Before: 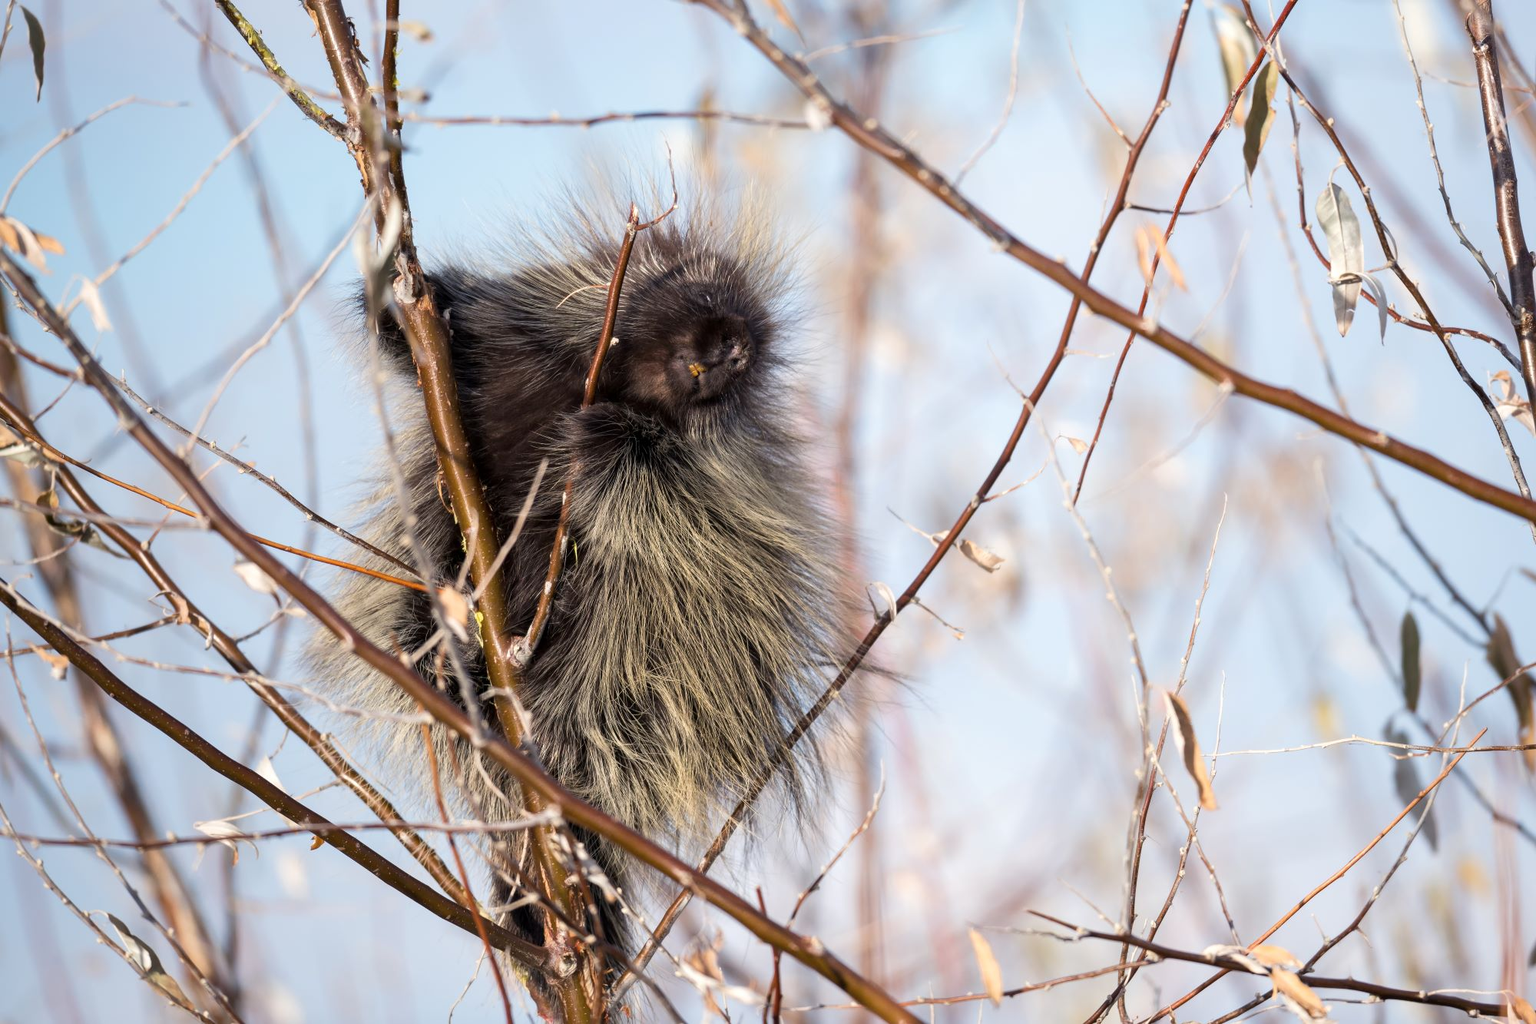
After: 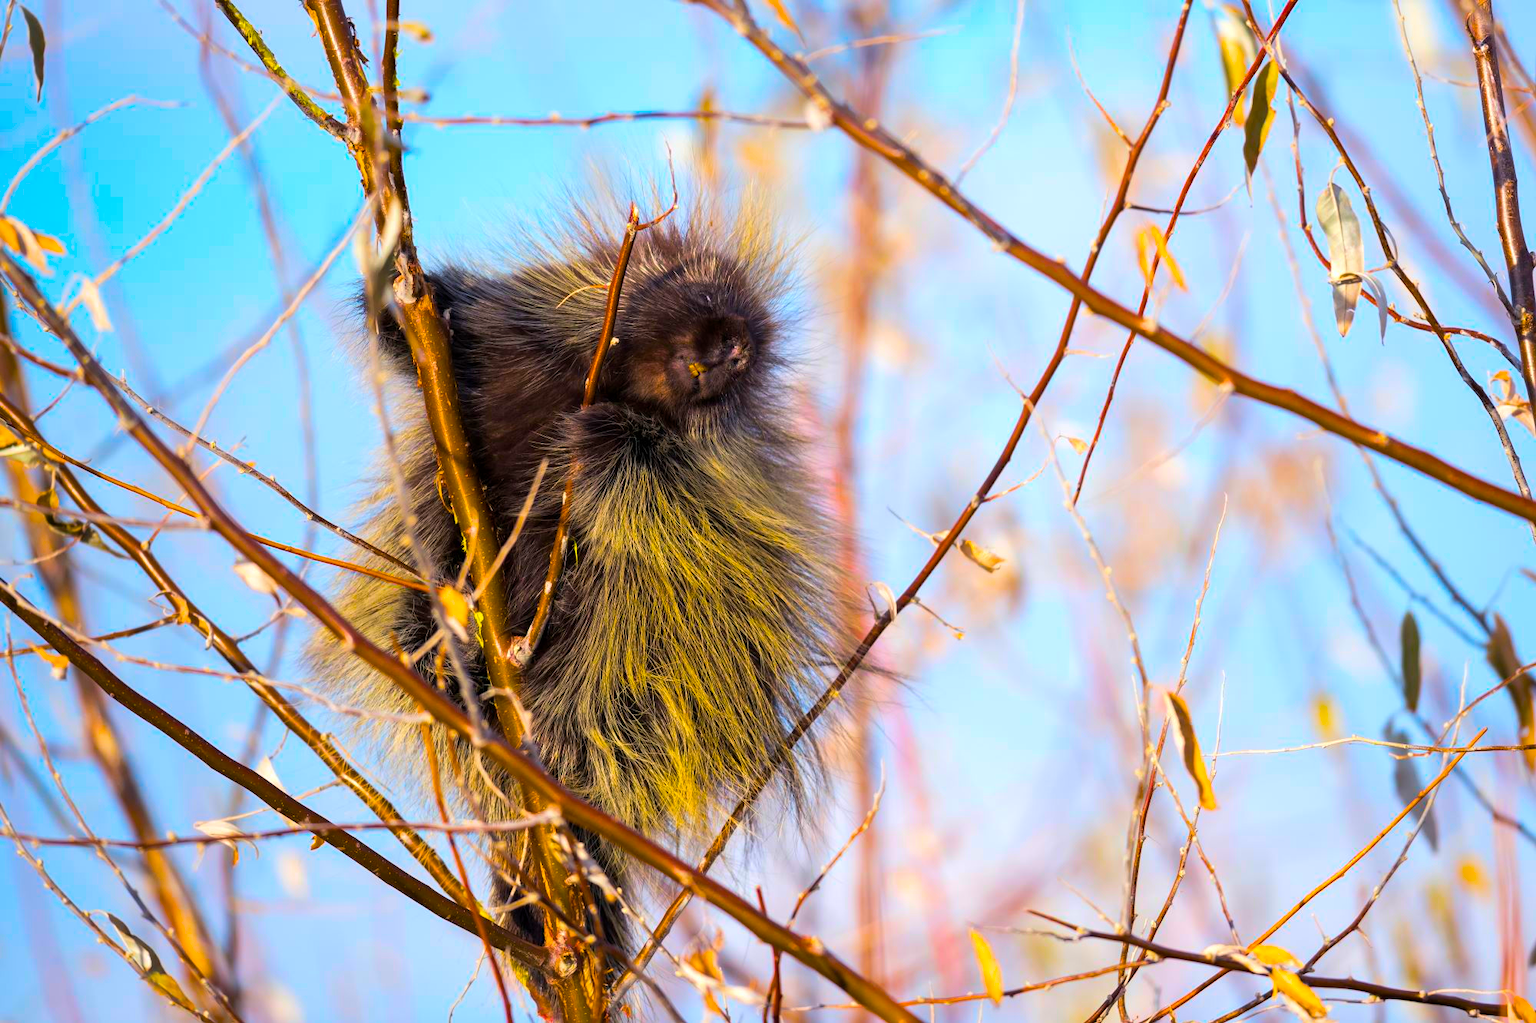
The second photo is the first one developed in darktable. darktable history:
color balance rgb: linear chroma grading › highlights 99.374%, linear chroma grading › global chroma 23.667%, perceptual saturation grading › global saturation 25.168%, global vibrance 39.882%
